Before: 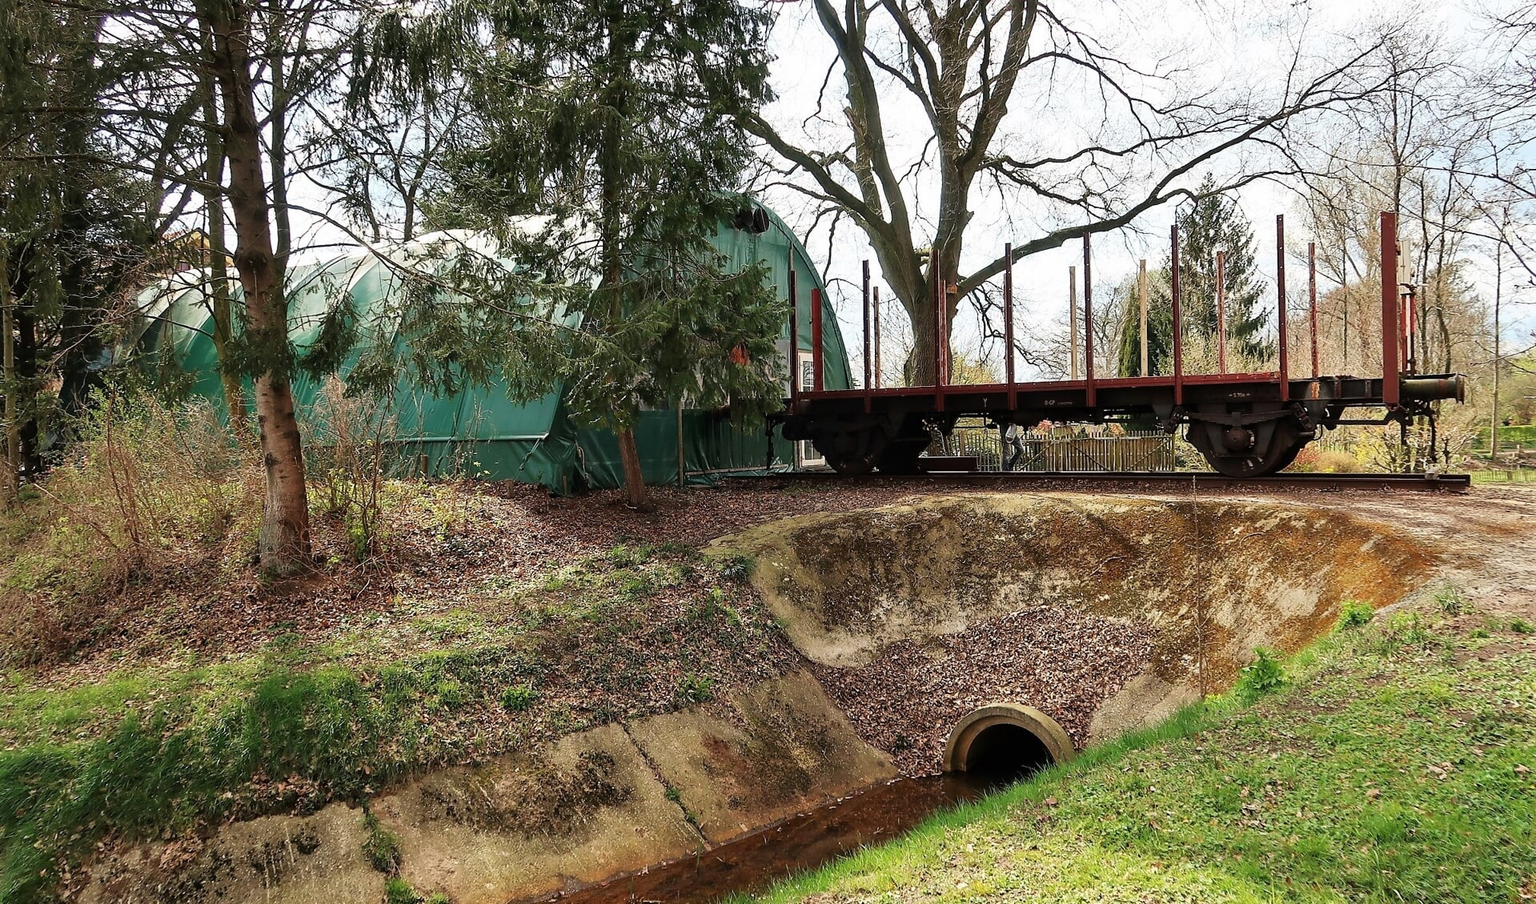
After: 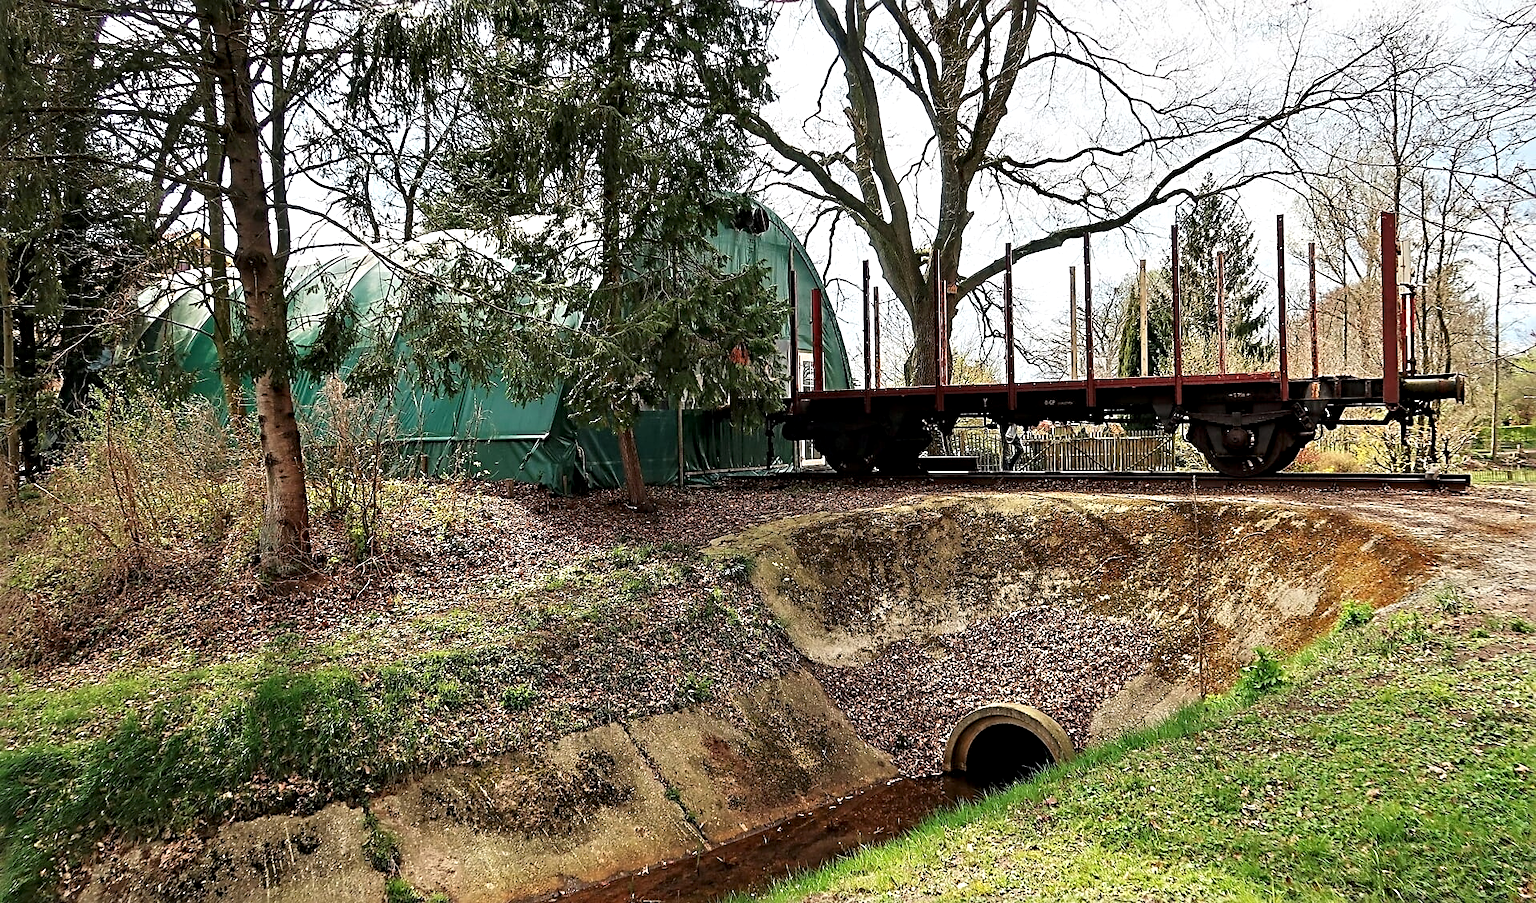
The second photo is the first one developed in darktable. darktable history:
contrast equalizer: octaves 7, y [[0.6 ×6], [0.55 ×6], [0 ×6], [0 ×6], [0 ×6]], mix 0.3
sharpen: radius 4
